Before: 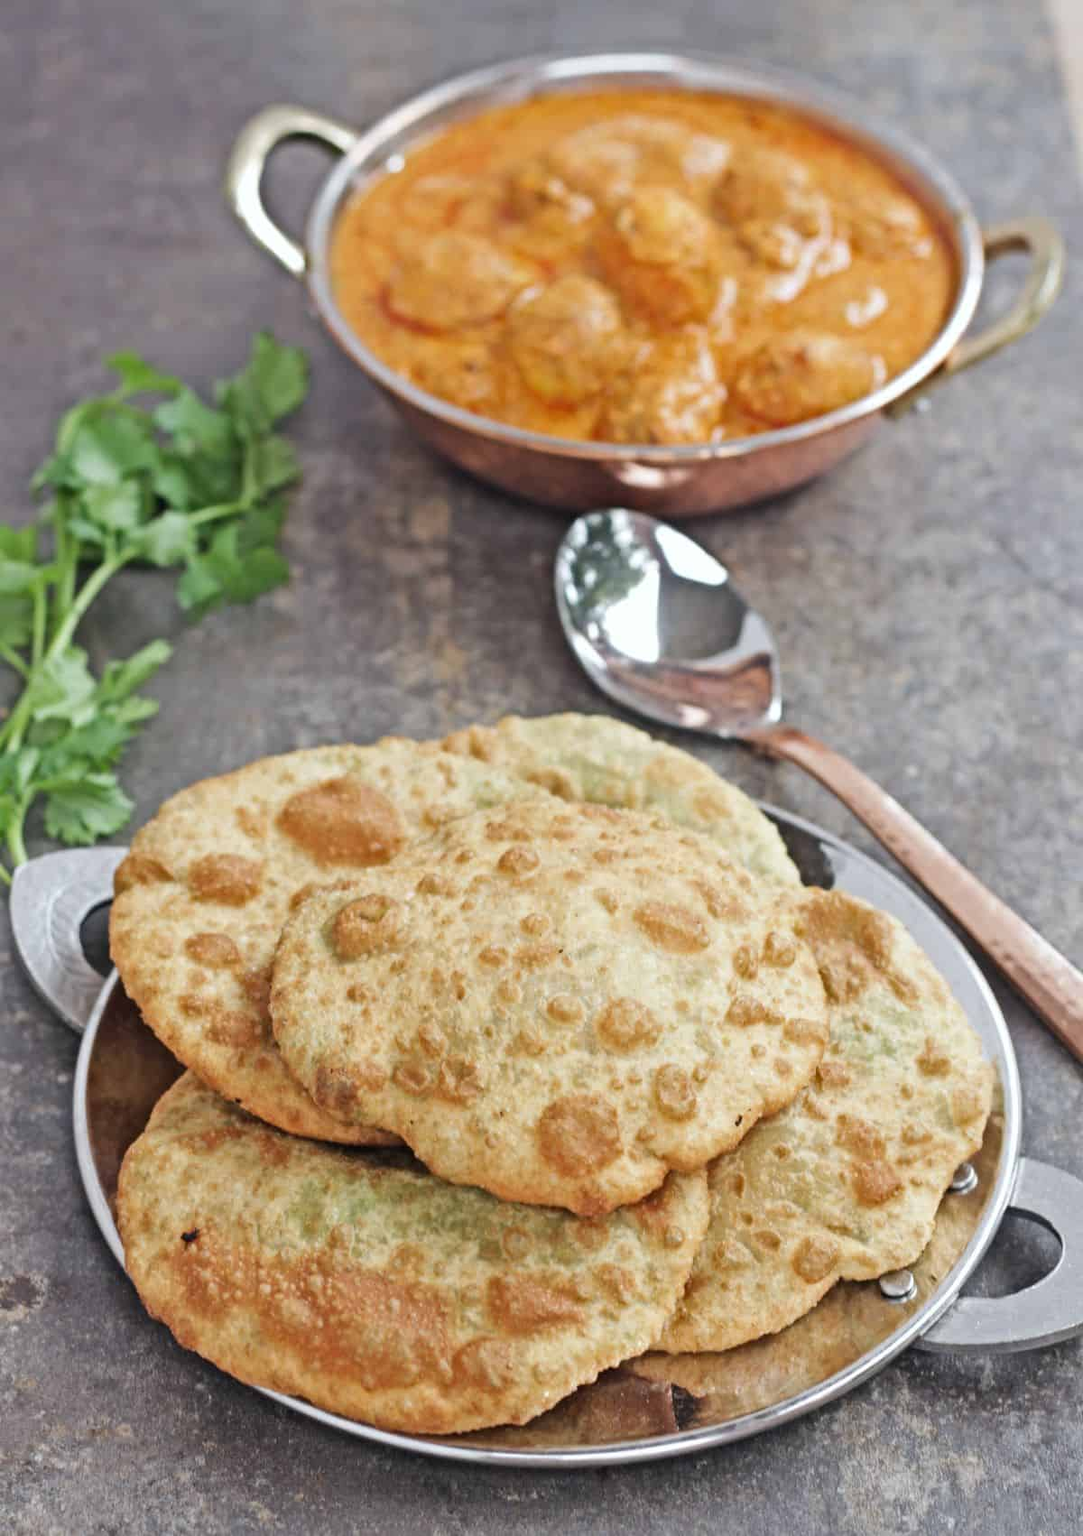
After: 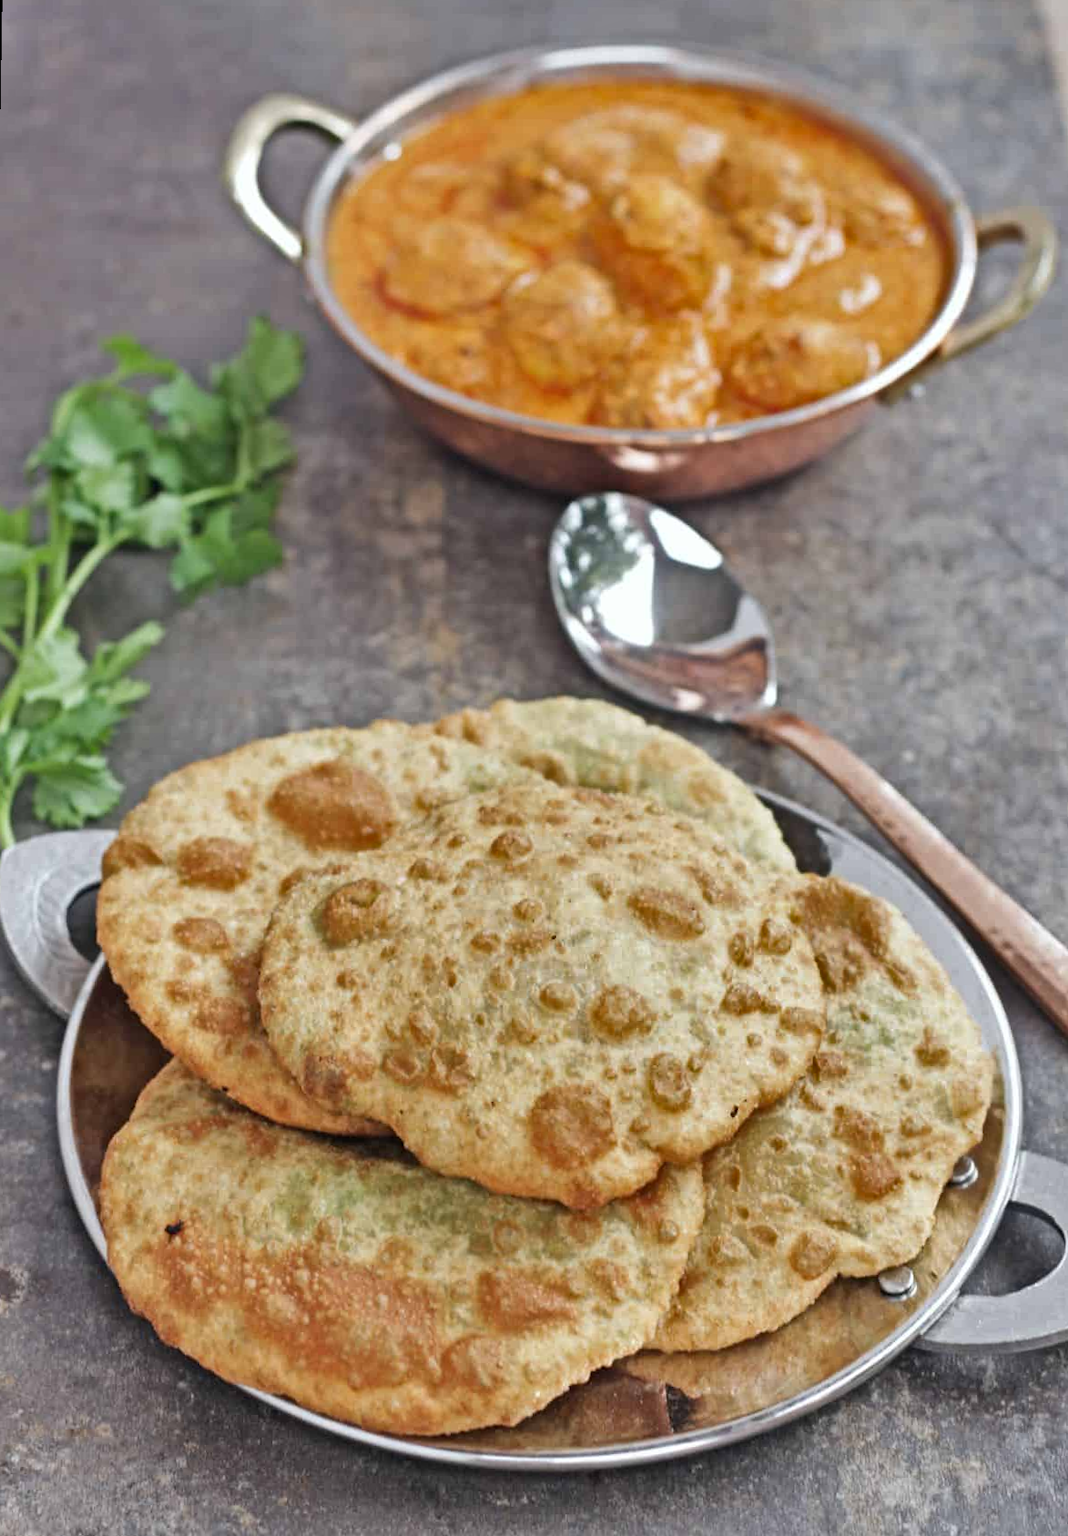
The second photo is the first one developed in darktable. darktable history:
shadows and highlights: radius 100.41, shadows 50.55, highlights -64.36, highlights color adjustment 49.82%, soften with gaussian
rotate and perspective: rotation 0.226°, lens shift (vertical) -0.042, crop left 0.023, crop right 0.982, crop top 0.006, crop bottom 0.994
